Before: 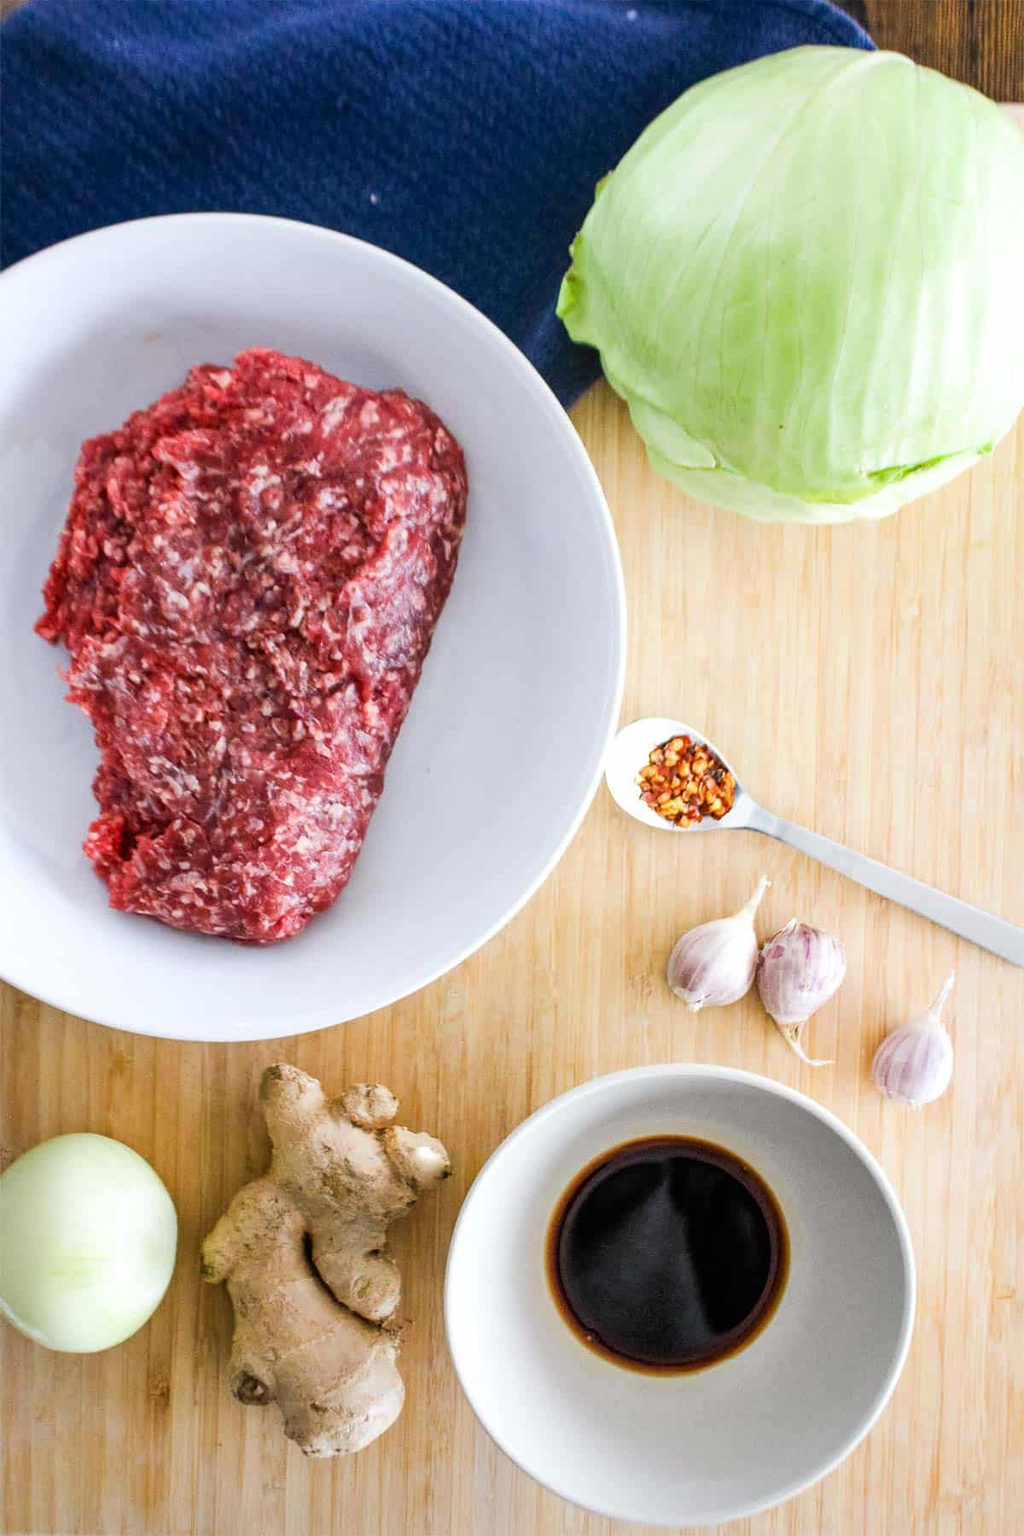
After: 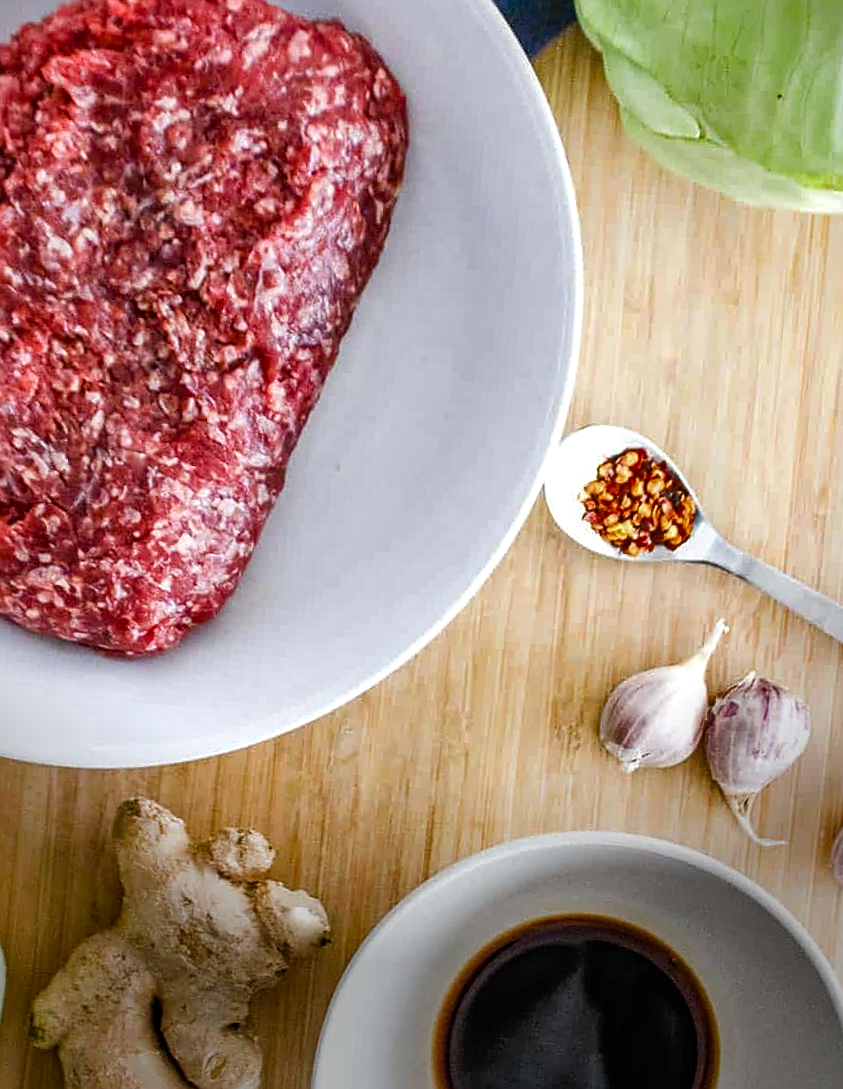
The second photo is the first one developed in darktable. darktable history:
local contrast: on, module defaults
contrast brightness saturation: saturation -0.051
crop and rotate: angle -4.18°, left 9.803%, top 21.034%, right 12.401%, bottom 11.953%
color balance rgb: linear chroma grading › shadows 31.439%, linear chroma grading › global chroma -1.996%, linear chroma grading › mid-tones 3.757%, perceptual saturation grading › global saturation 0.586%
vignetting: fall-off radius 32.27%, brightness -0.564, saturation 0, center (-0.053, -0.356)
sharpen: on, module defaults
shadows and highlights: low approximation 0.01, soften with gaussian
